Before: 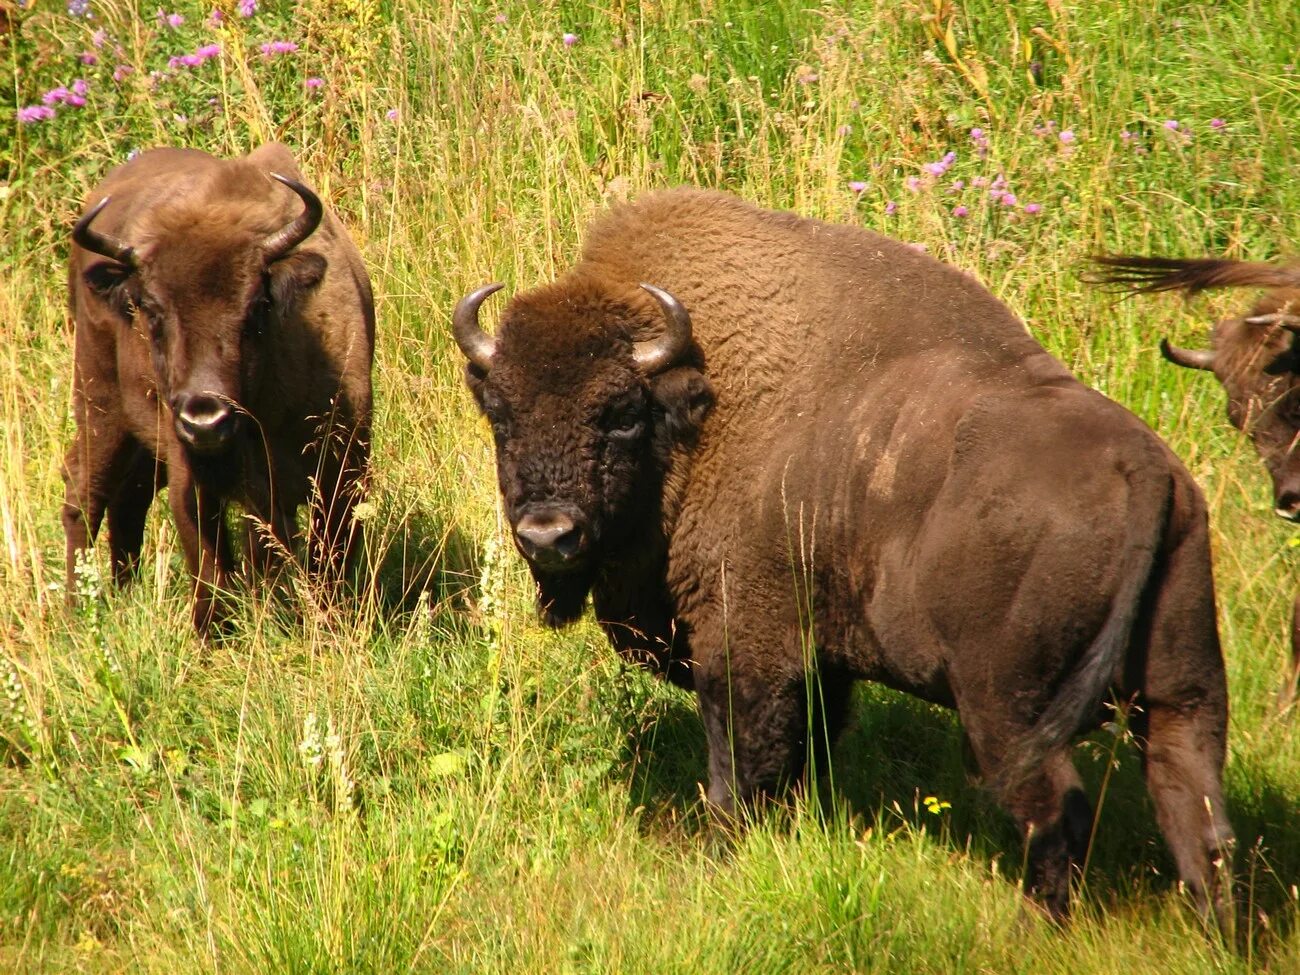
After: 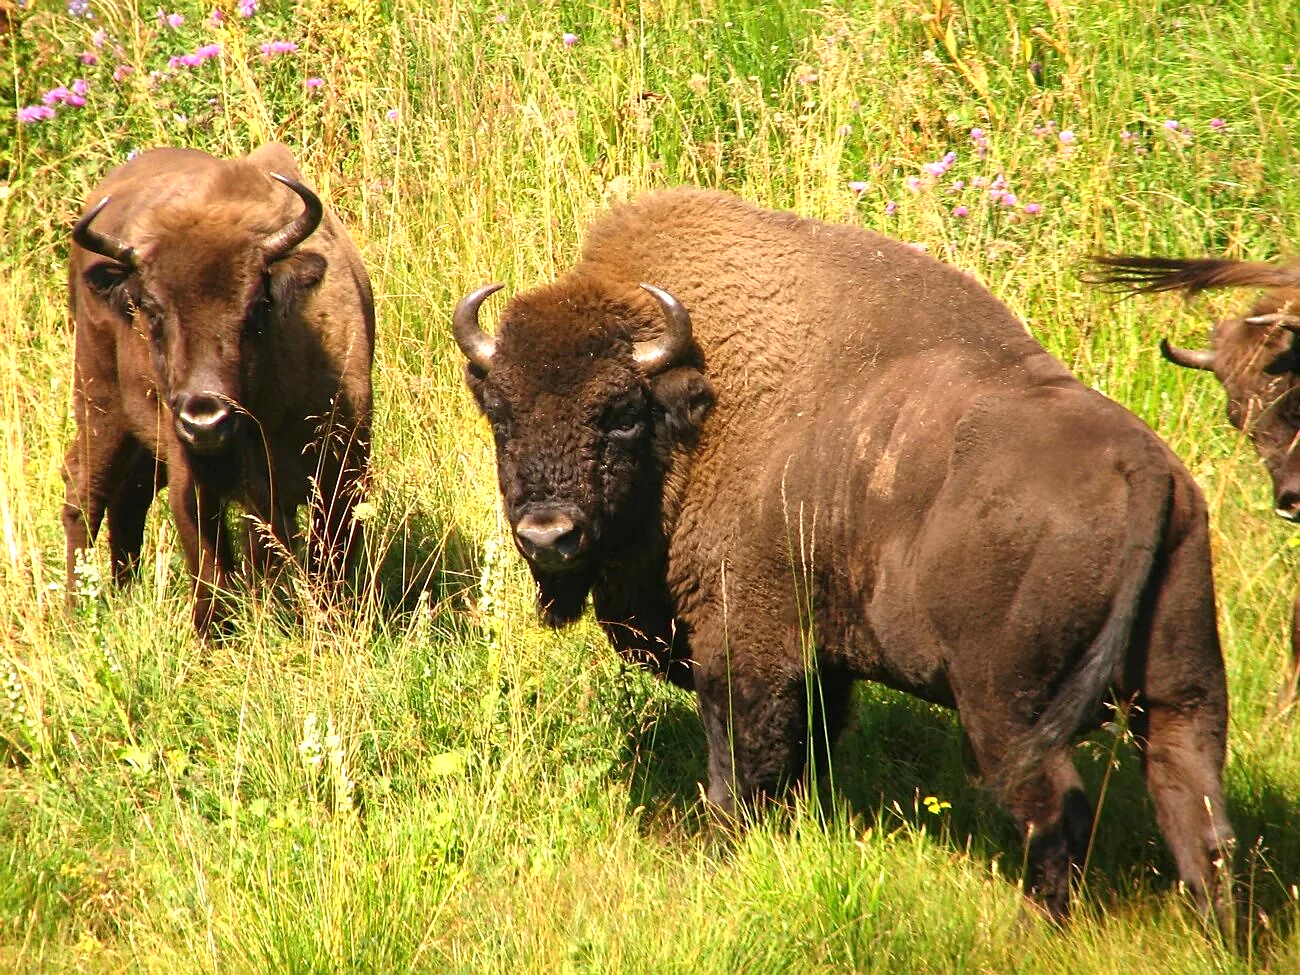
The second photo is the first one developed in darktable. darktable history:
sharpen: radius 1.458, amount 0.398, threshold 1.271
exposure: black level correction 0, exposure 0.5 EV, compensate exposure bias true, compensate highlight preservation false
